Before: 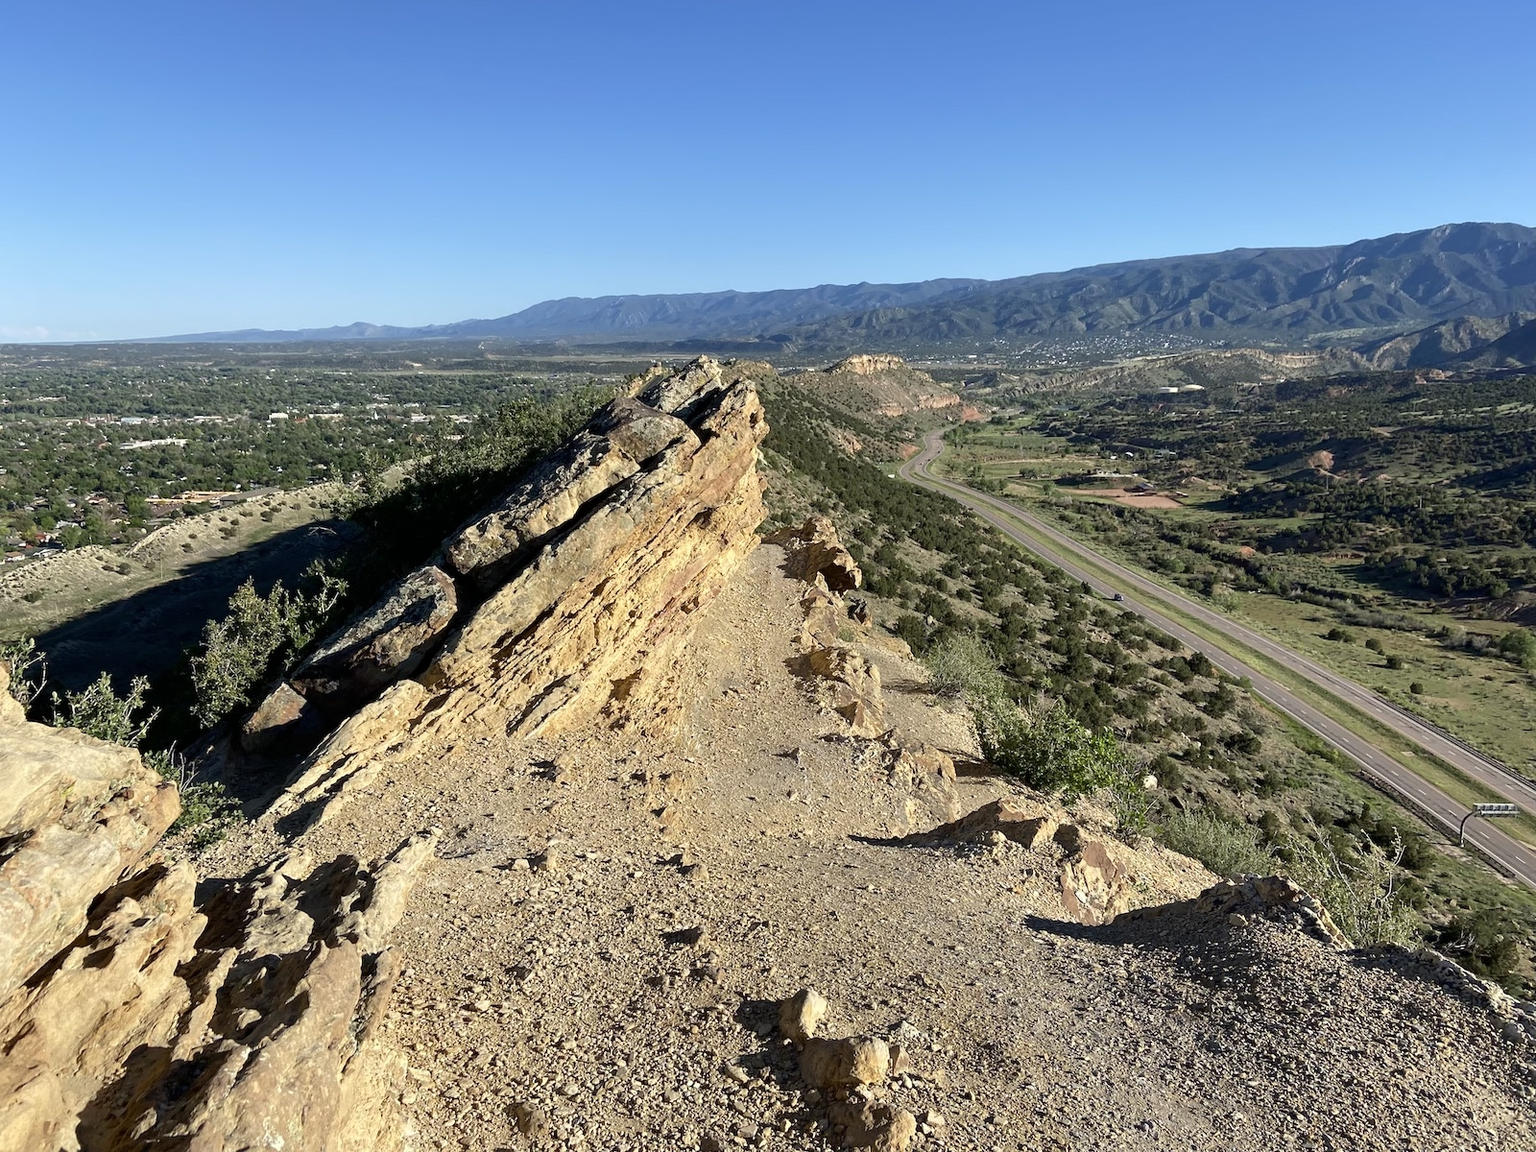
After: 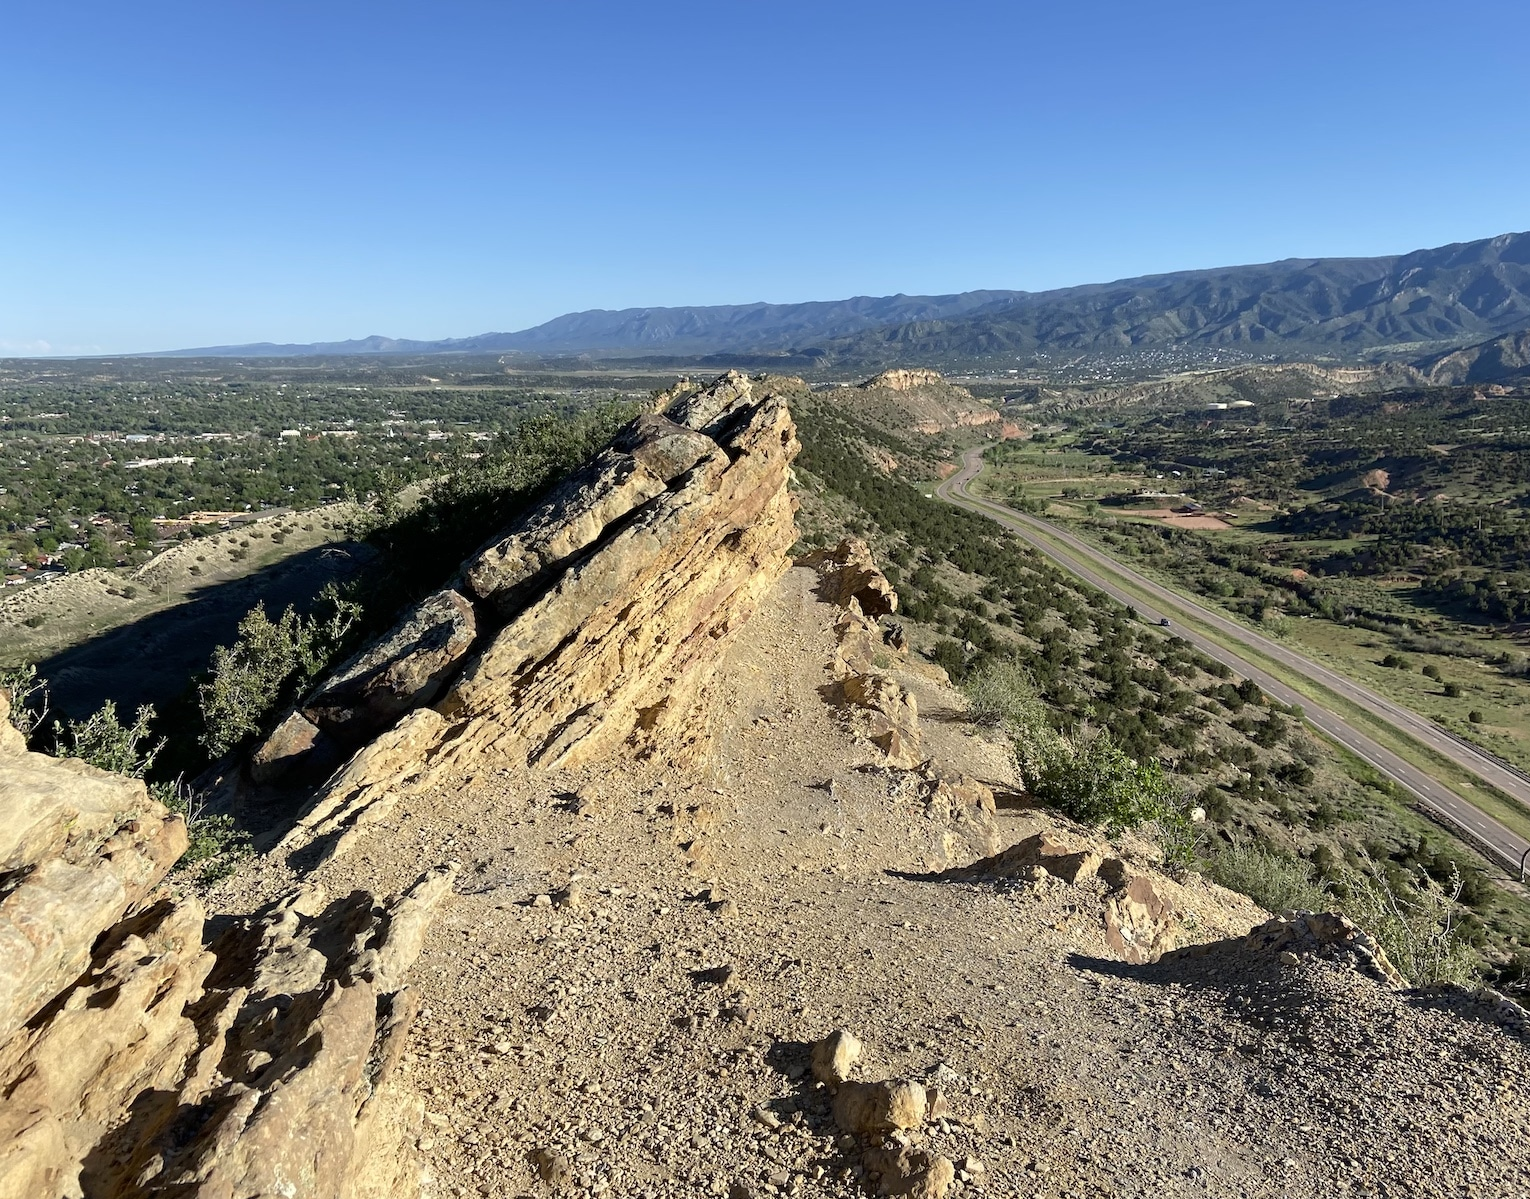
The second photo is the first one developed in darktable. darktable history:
crop: right 4.355%, bottom 0.02%
